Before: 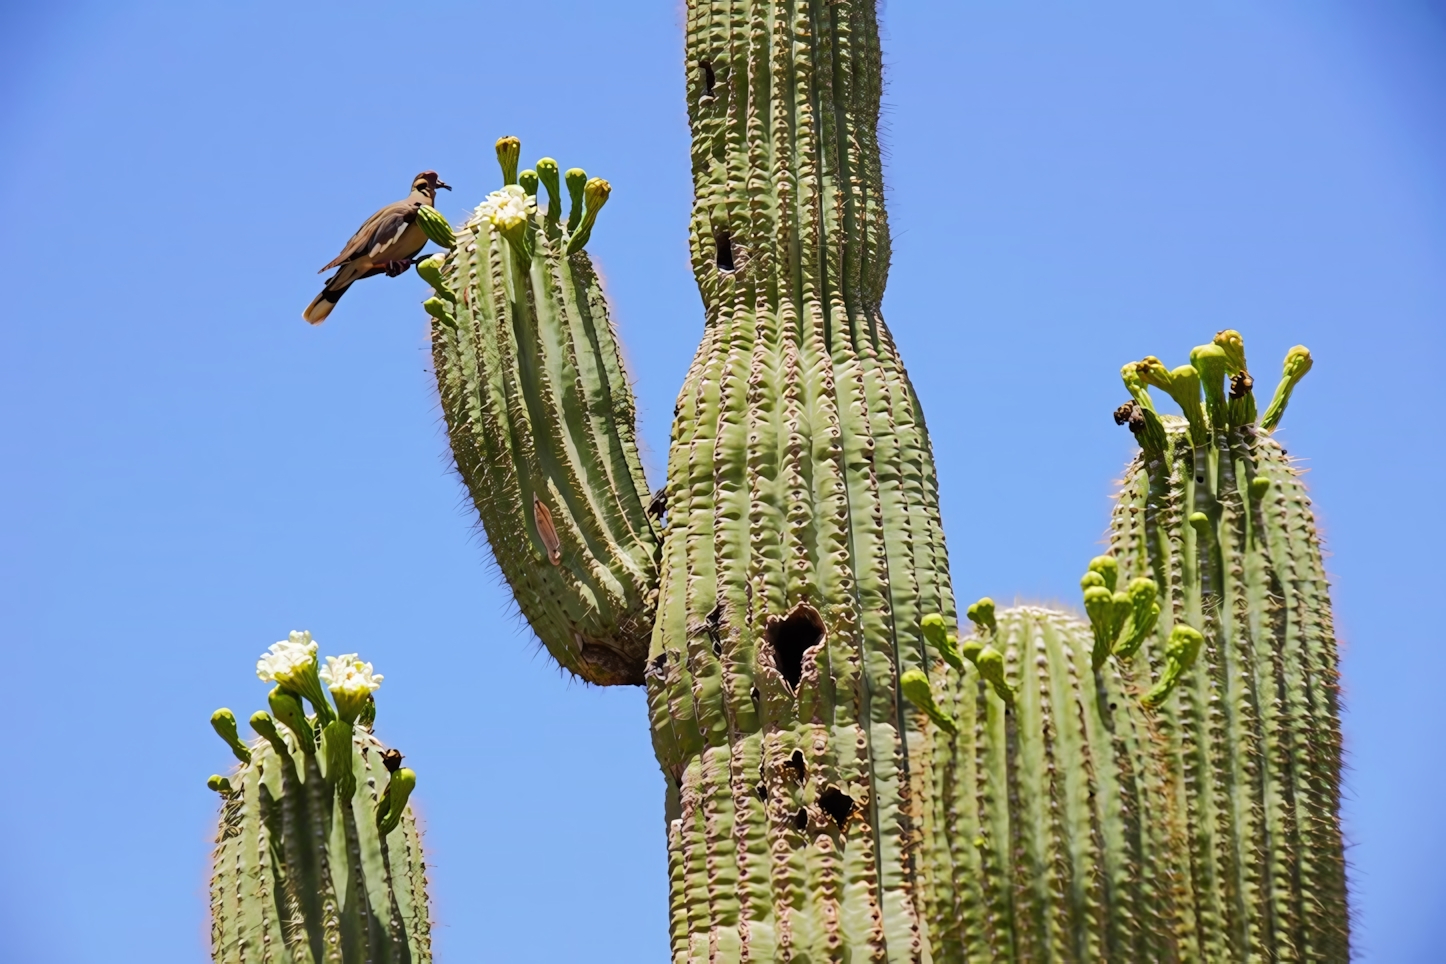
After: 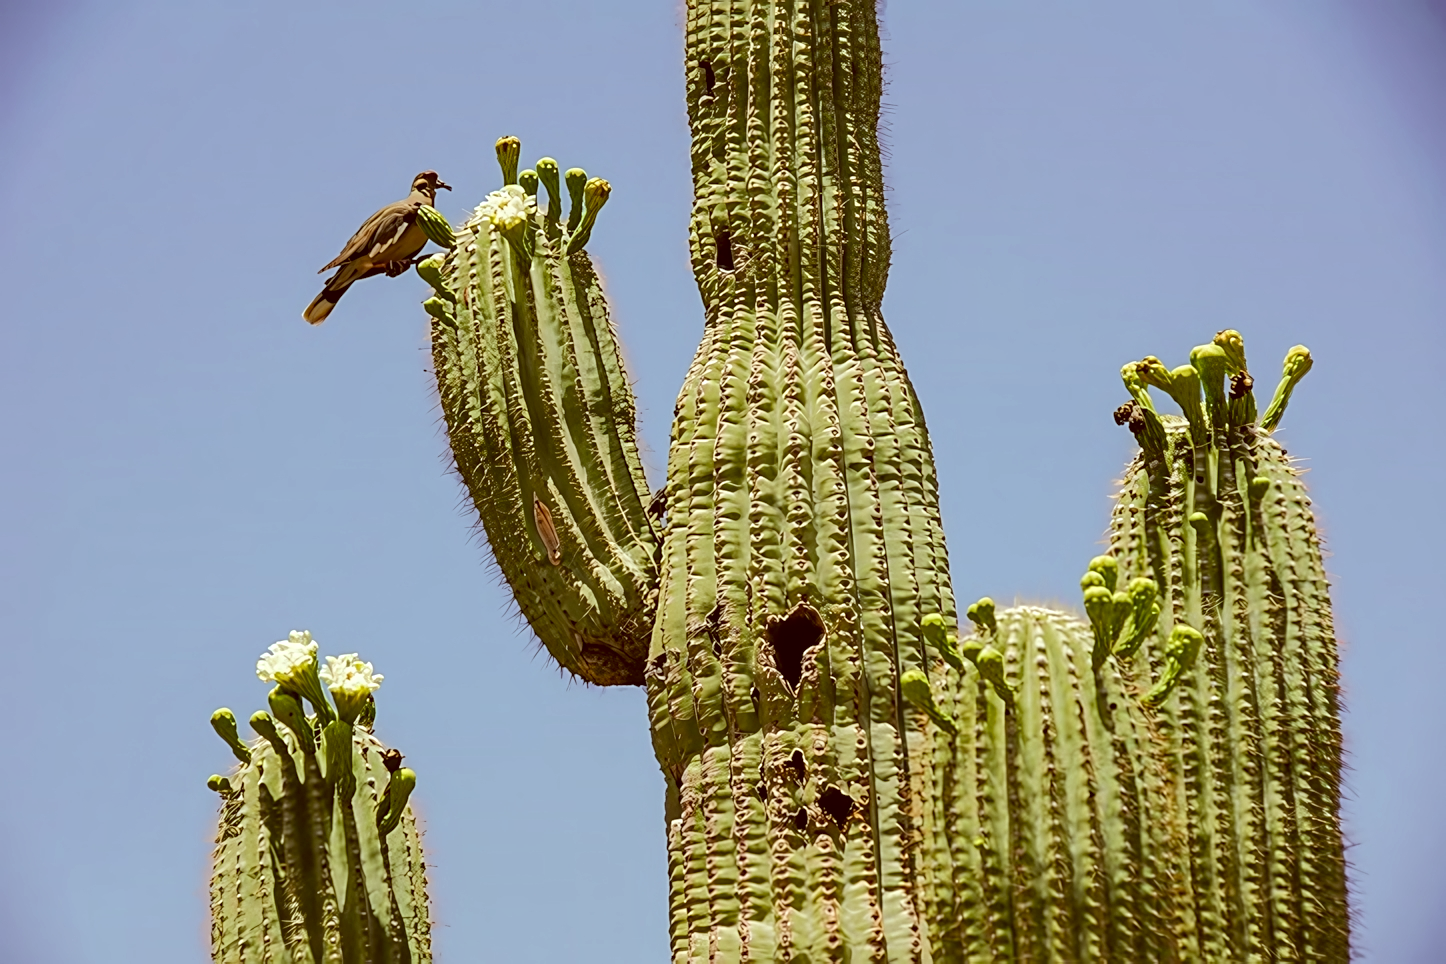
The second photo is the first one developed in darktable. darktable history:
sharpen: on, module defaults
exposure: compensate exposure bias true, compensate highlight preservation false
local contrast: on, module defaults
color correction: highlights a* -5.21, highlights b* 9.79, shadows a* 9.23, shadows b* 24.18
contrast brightness saturation: saturation -0.163
